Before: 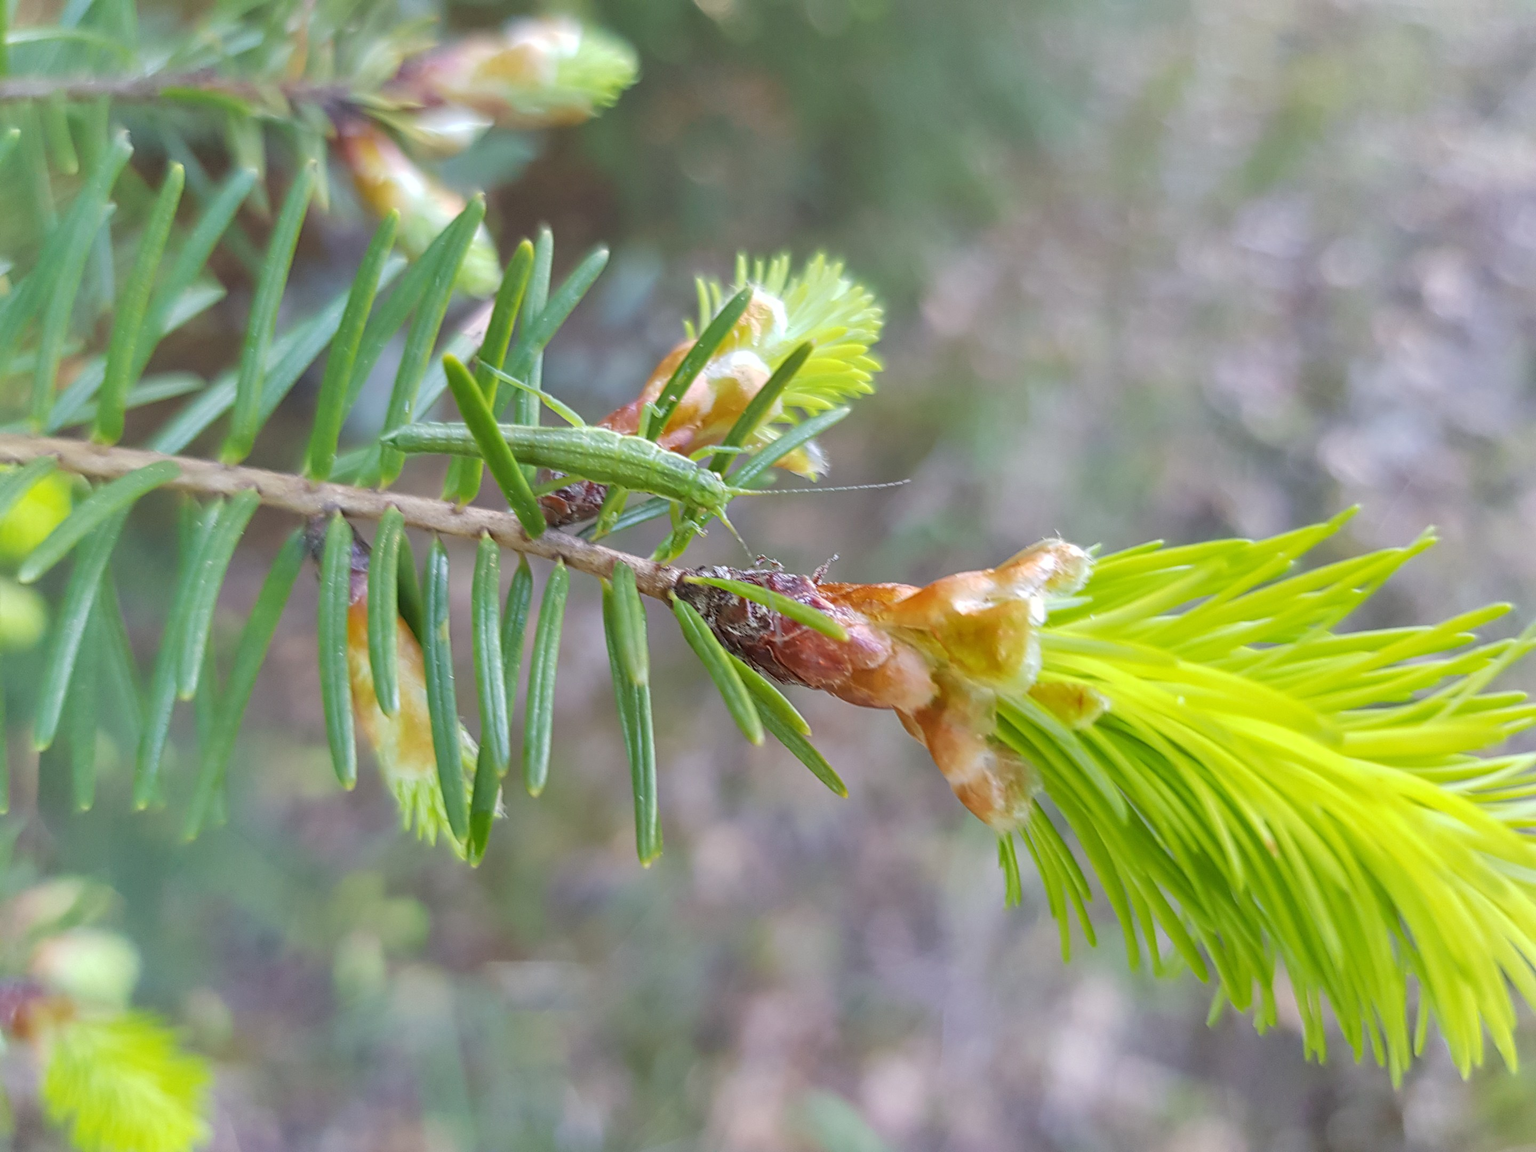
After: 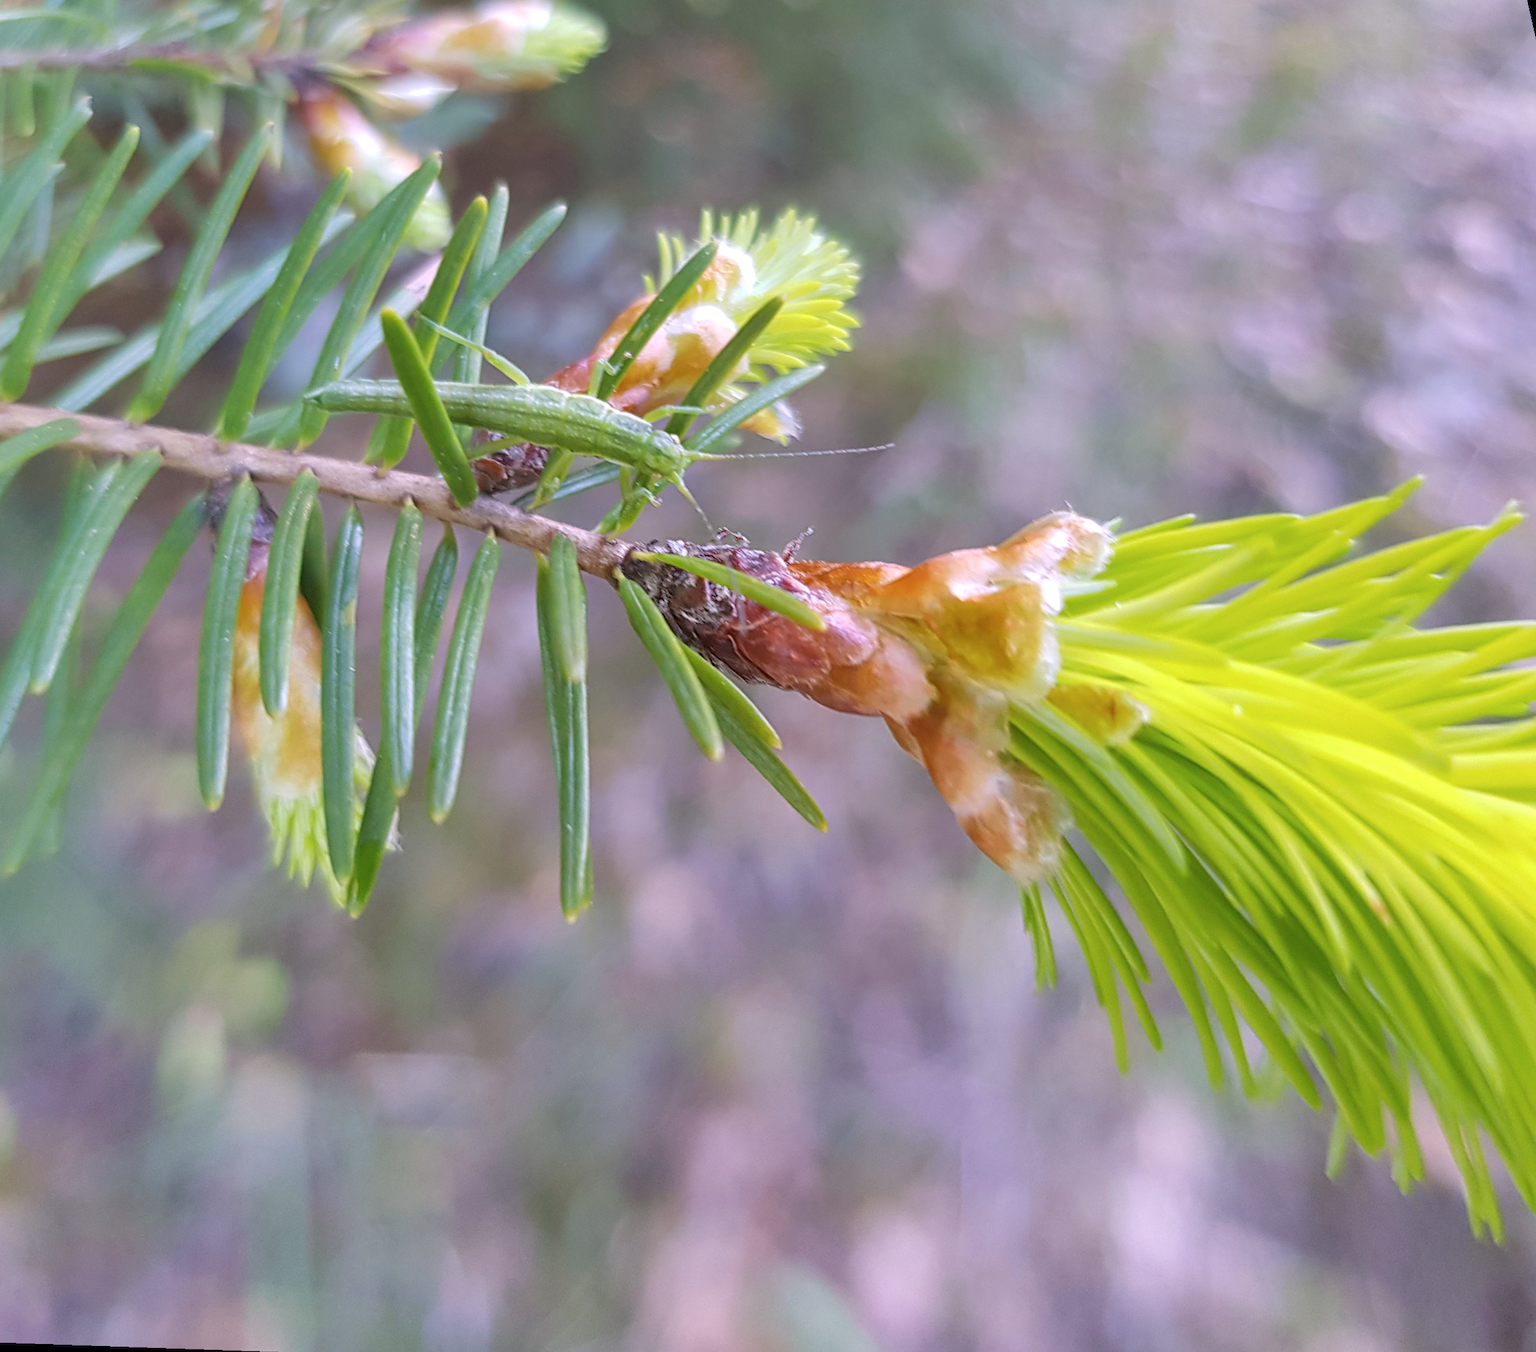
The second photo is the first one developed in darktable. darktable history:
rotate and perspective: rotation 0.72°, lens shift (vertical) -0.352, lens shift (horizontal) -0.051, crop left 0.152, crop right 0.859, crop top 0.019, crop bottom 0.964
contrast brightness saturation: contrast 0.01, saturation -0.05
white balance: red 1.066, blue 1.119
